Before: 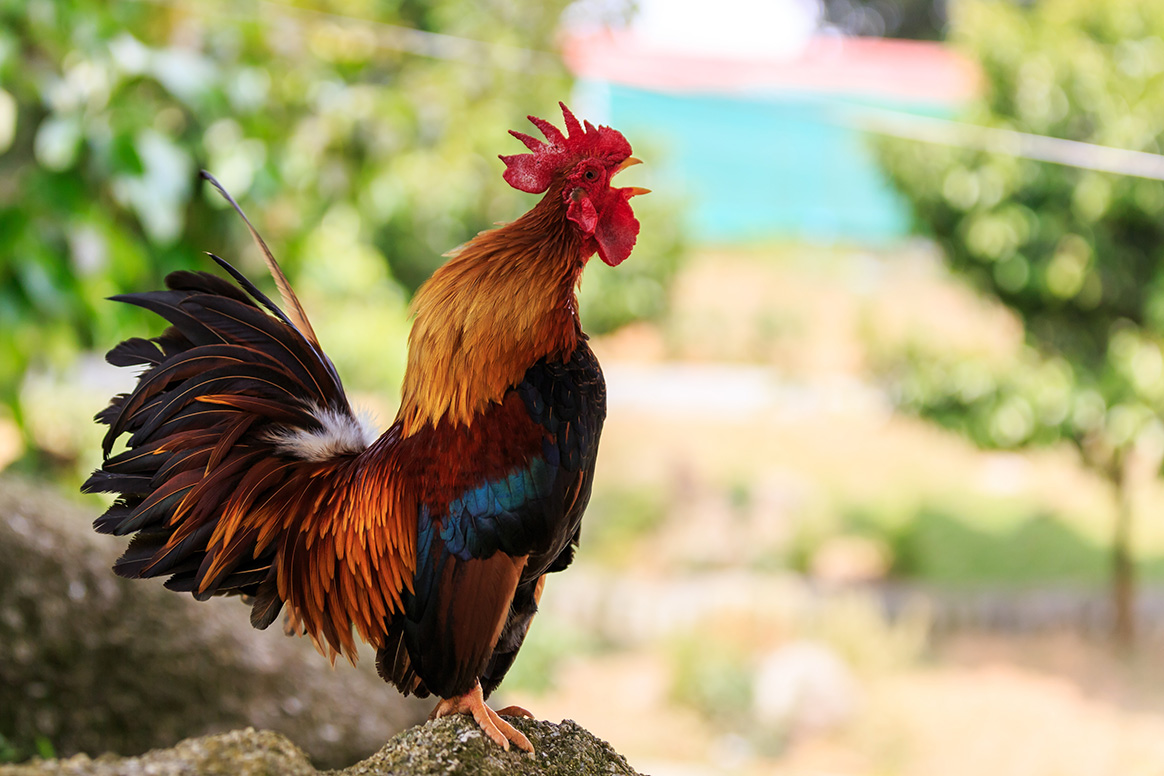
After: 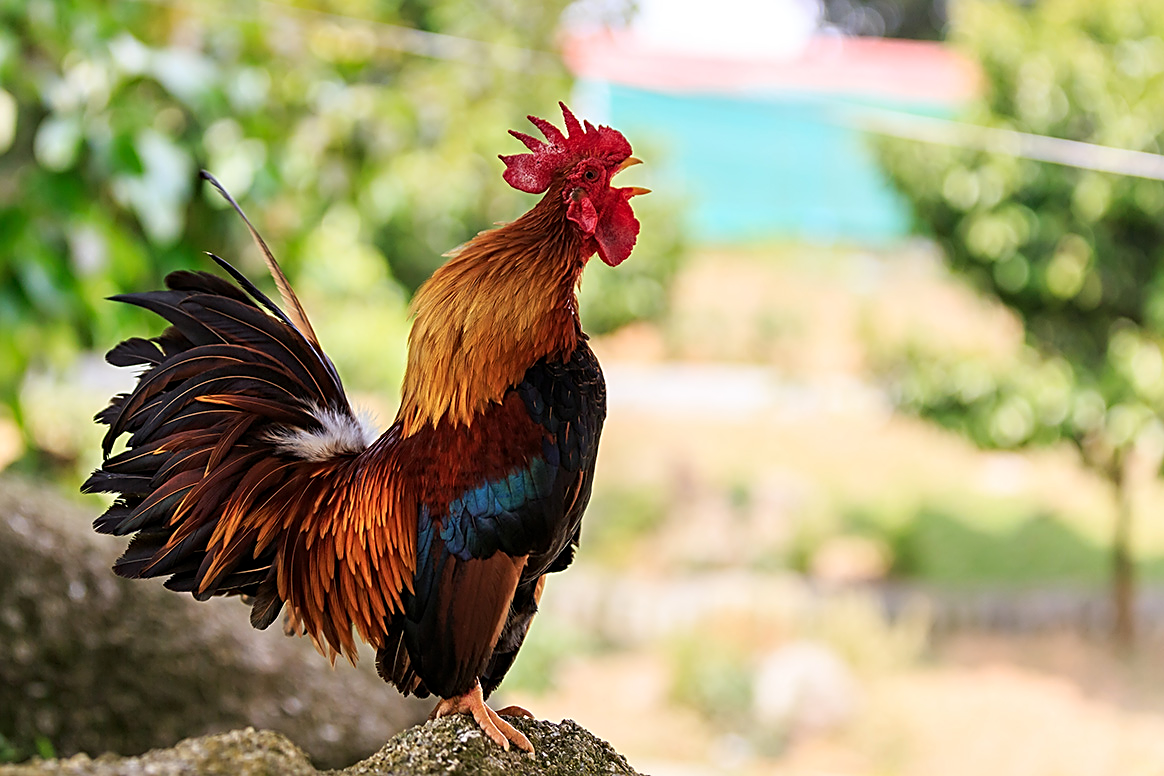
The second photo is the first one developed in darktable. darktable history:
sharpen: on, module defaults
contrast equalizer: y [[0.5, 0.504, 0.515, 0.527, 0.535, 0.534], [0.5 ×6], [0.491, 0.387, 0.179, 0.068, 0.068, 0.068], [0 ×5, 0.023], [0 ×6]]
